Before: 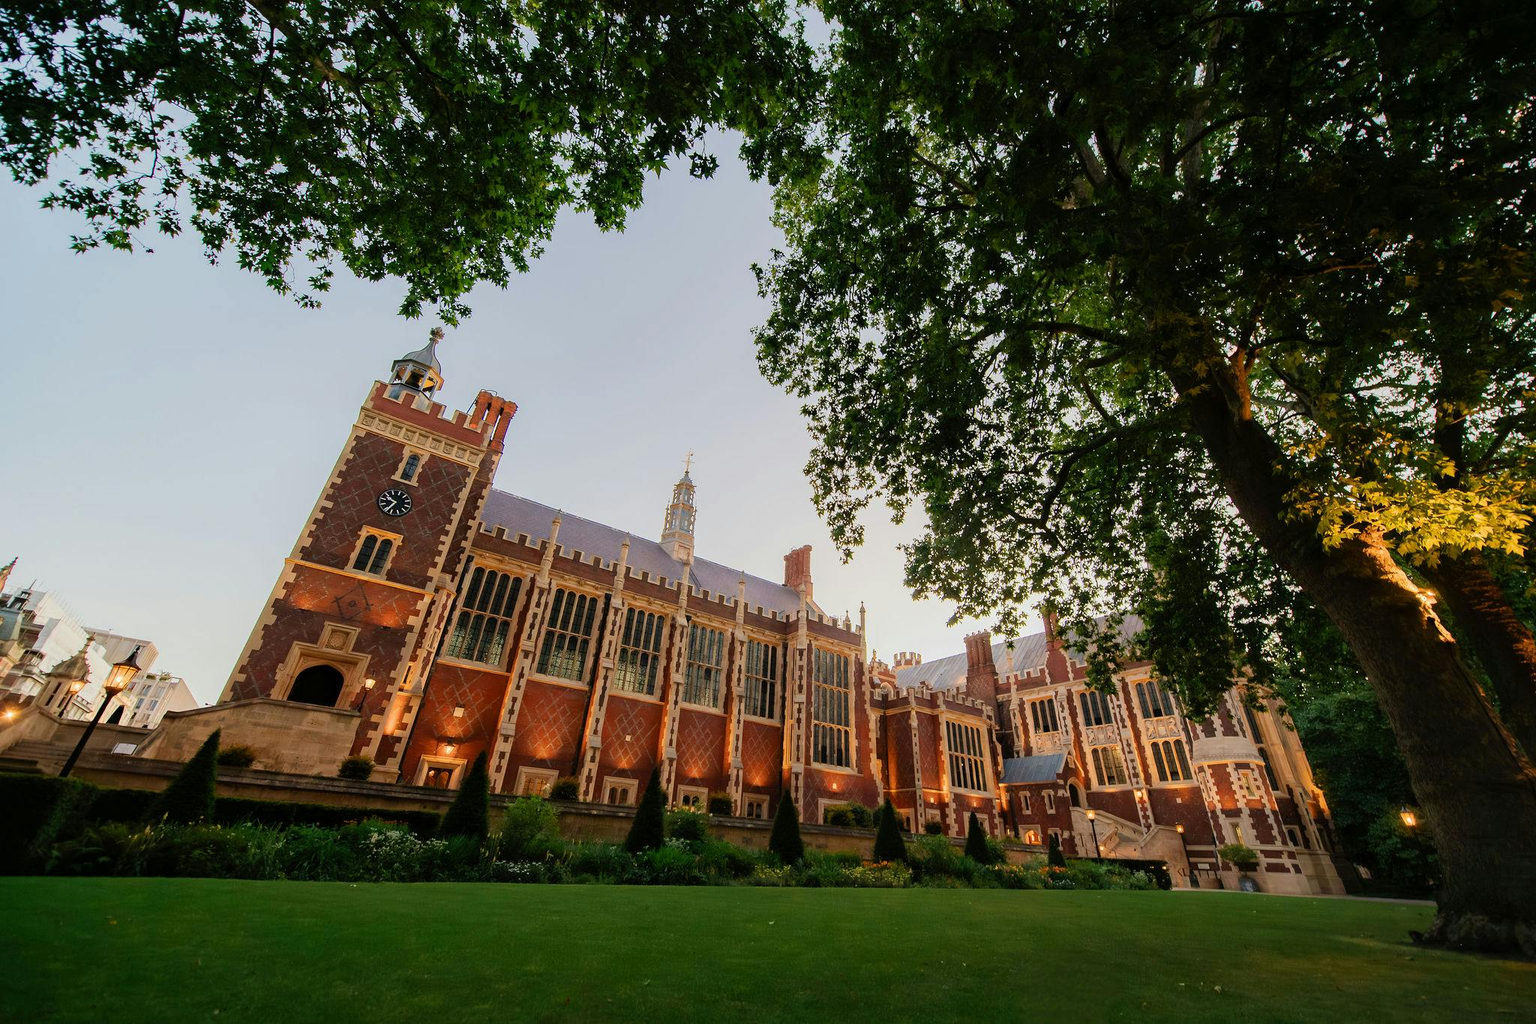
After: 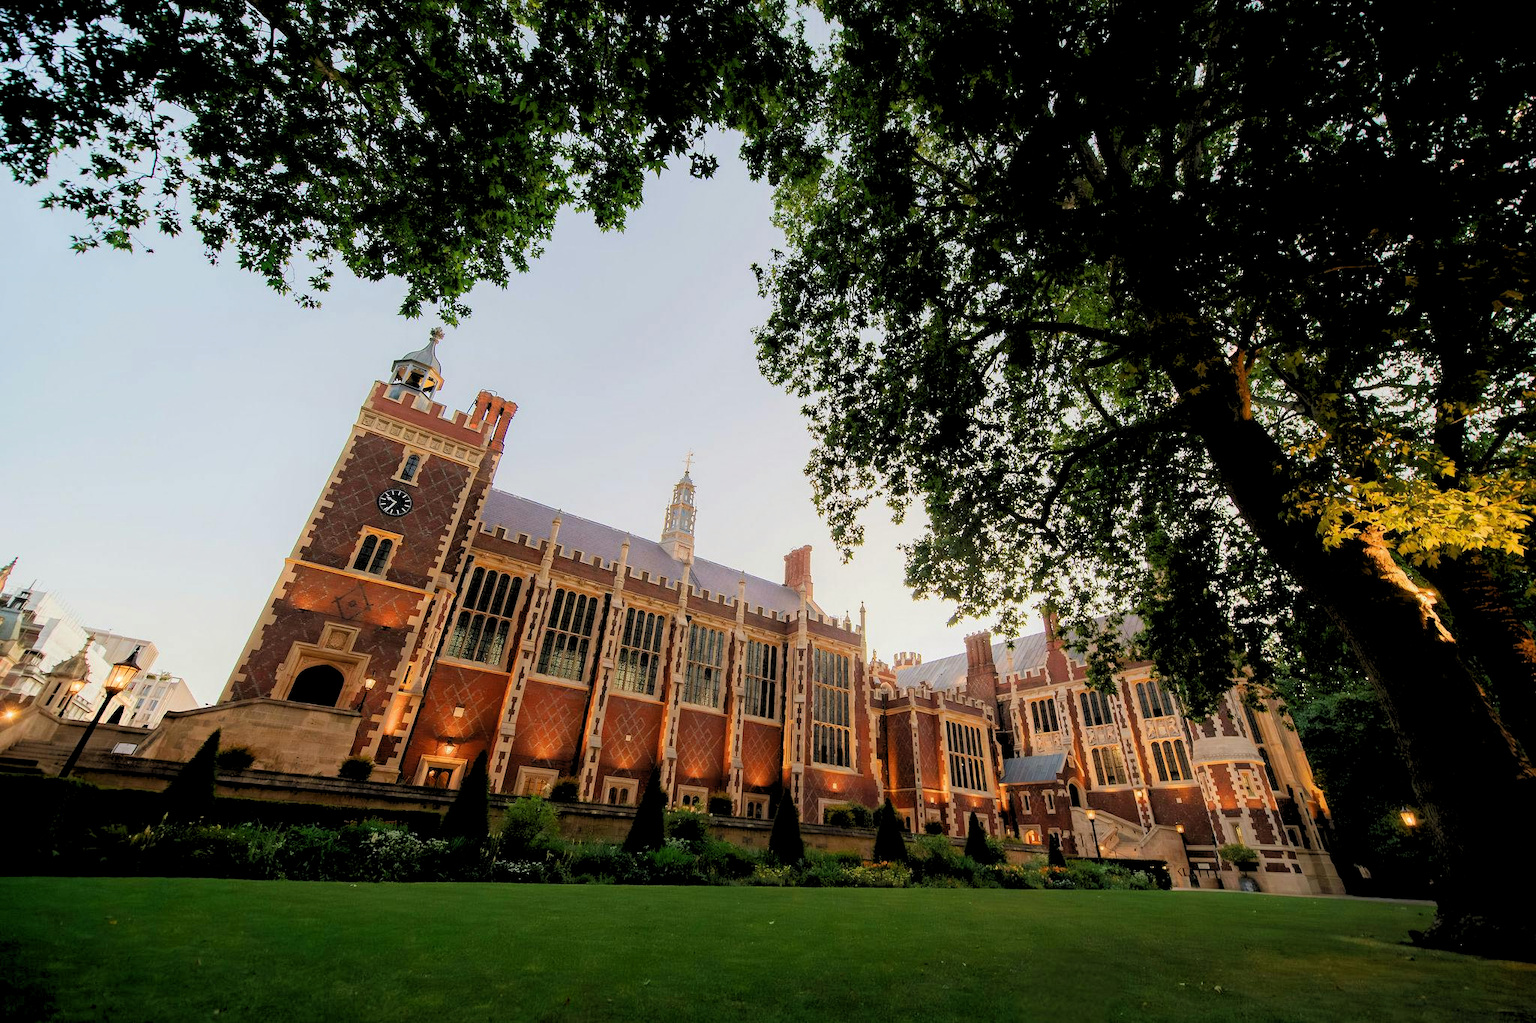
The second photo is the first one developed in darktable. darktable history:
contrast equalizer: octaves 7, y [[0.6 ×6], [0.55 ×6], [0 ×6], [0 ×6], [0 ×6]], mix -0.3
rgb levels: levels [[0.013, 0.434, 0.89], [0, 0.5, 1], [0, 0.5, 1]]
